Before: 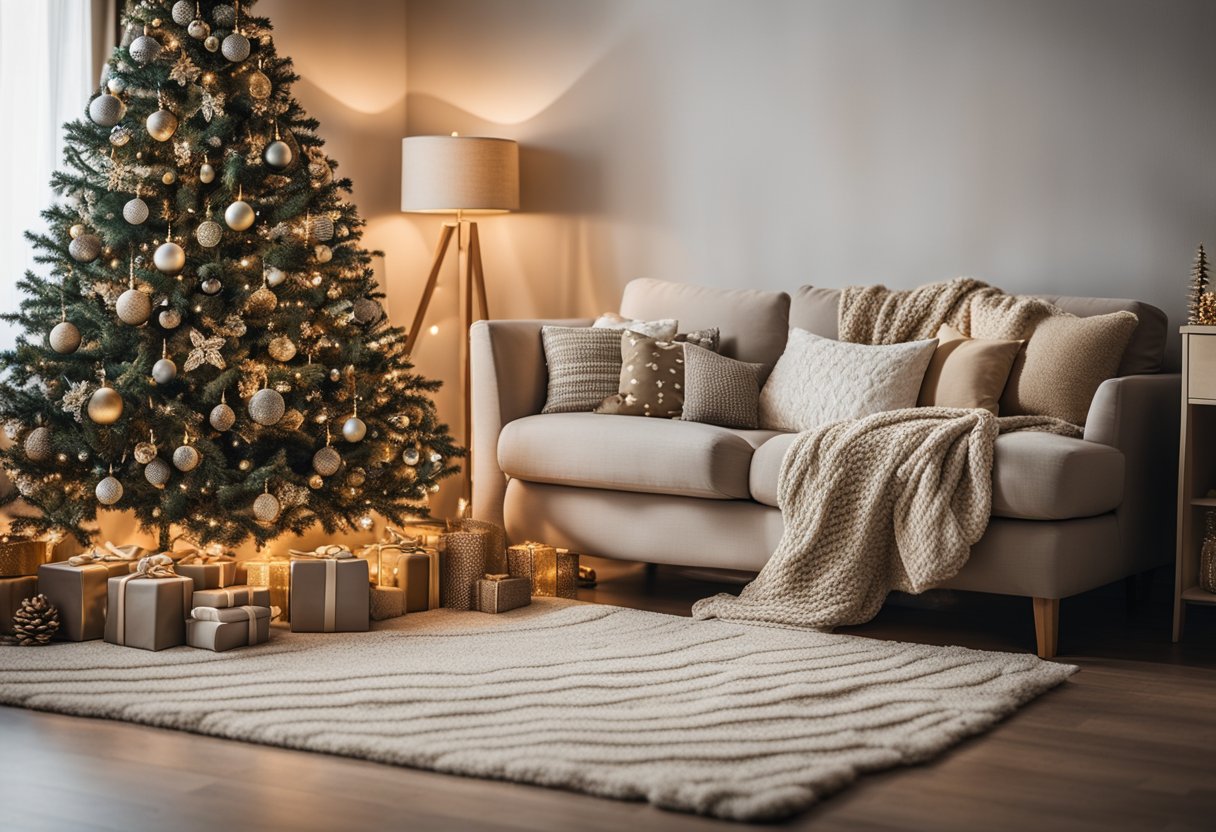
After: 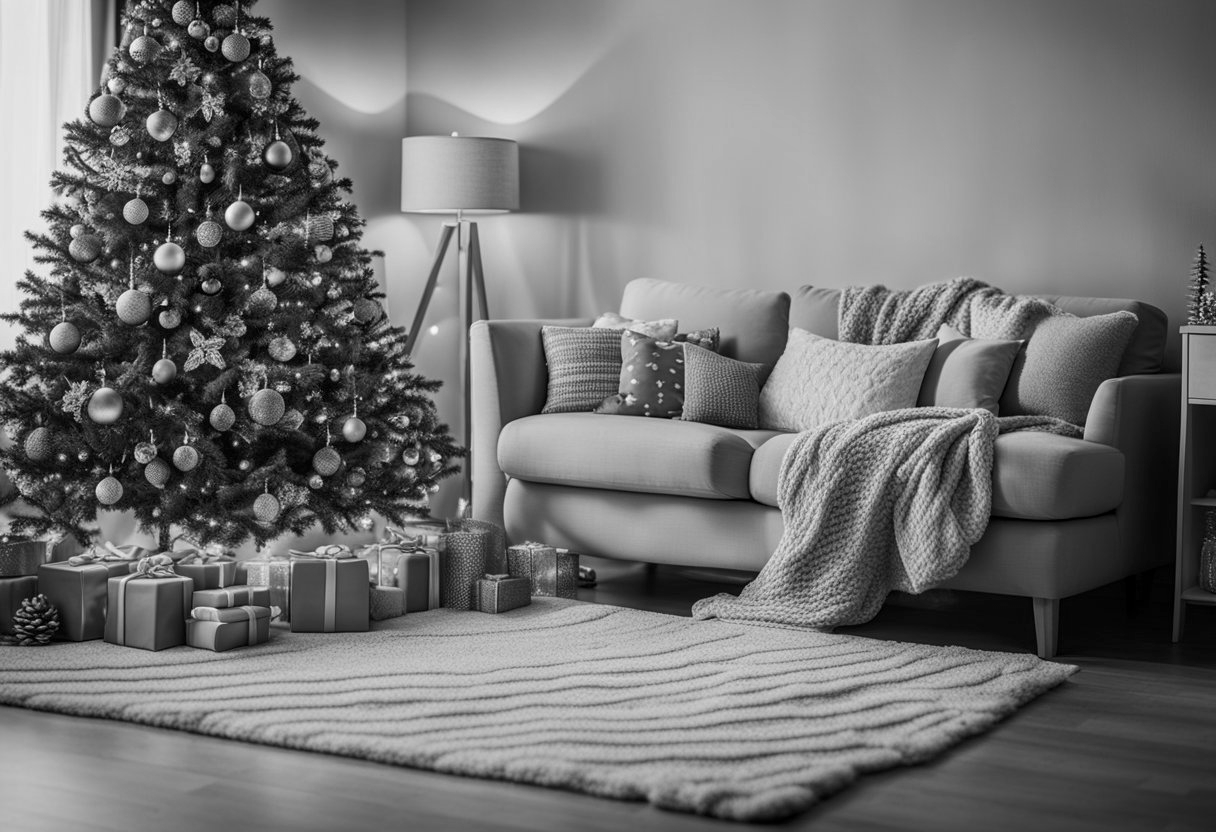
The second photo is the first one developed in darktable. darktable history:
color correction: highlights a* -14.62, highlights b* -16.22, shadows a* 10.12, shadows b* 29.4
local contrast: highlights 100%, shadows 100%, detail 120%, midtone range 0.2
exposure: compensate highlight preservation false
monochrome: a -74.22, b 78.2
